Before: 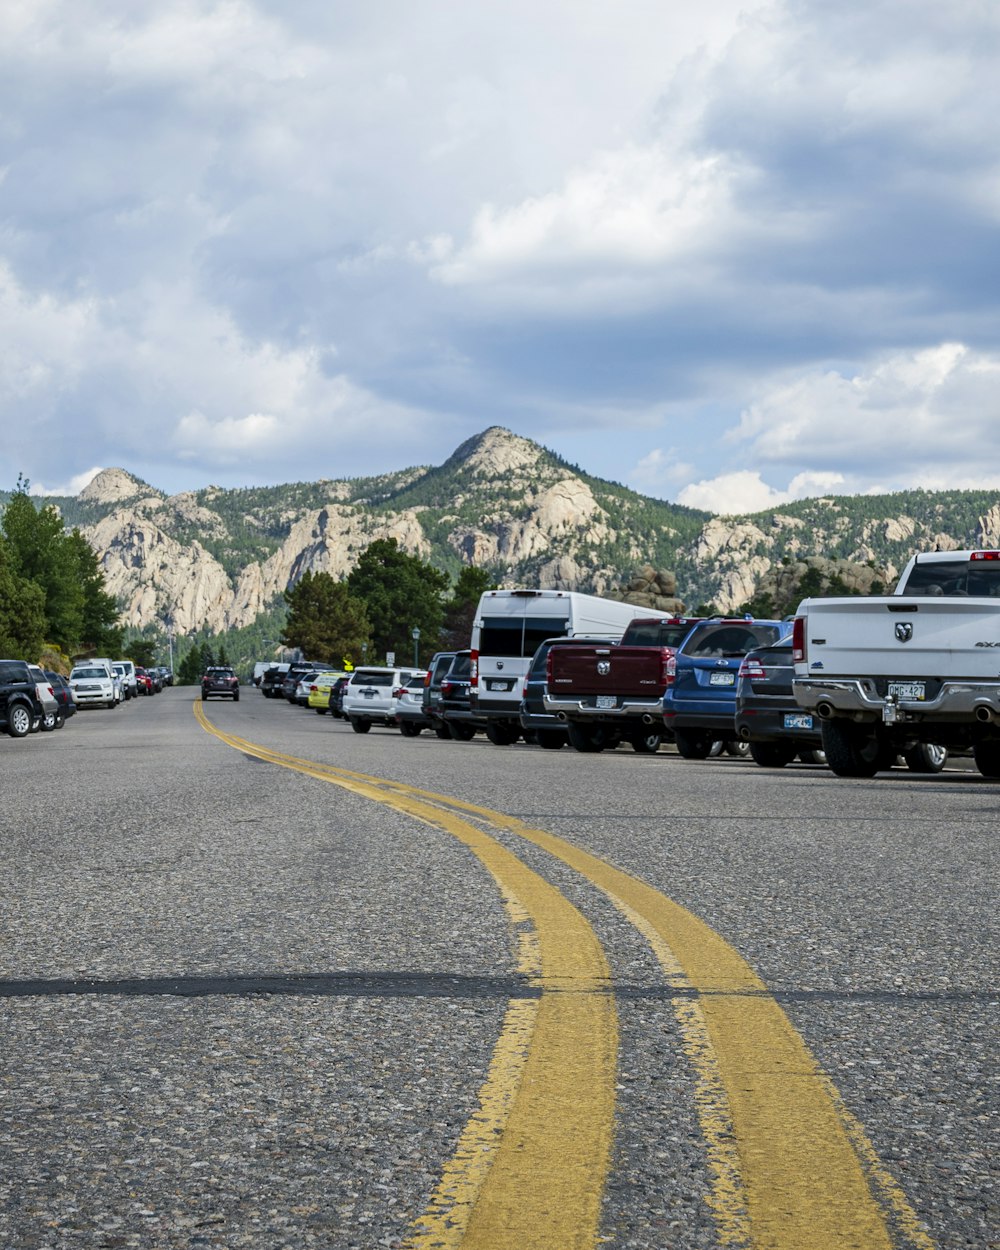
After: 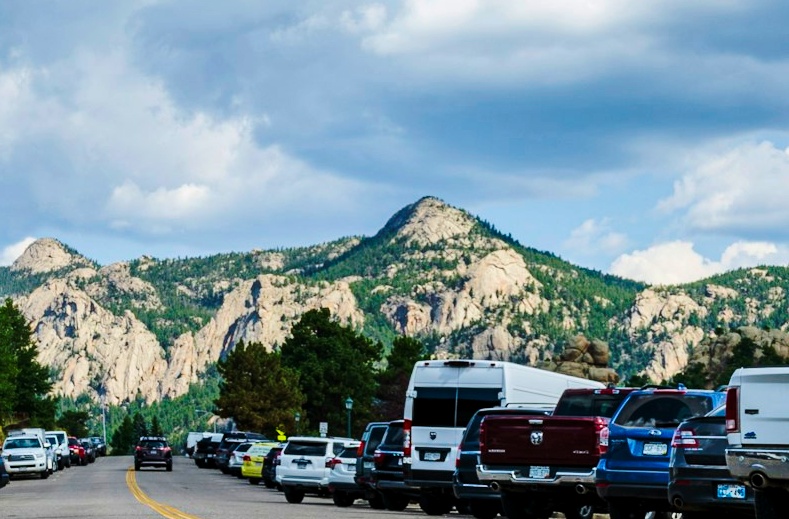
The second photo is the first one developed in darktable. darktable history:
contrast brightness saturation: contrast 0.1, brightness 0.039, saturation 0.085
crop: left 6.791%, top 18.478%, right 14.288%, bottom 39.974%
velvia: strength 14.6%
shadows and highlights: soften with gaussian
base curve: curves: ch0 [(0, 0) (0.073, 0.04) (0.157, 0.139) (0.492, 0.492) (0.758, 0.758) (1, 1)], preserve colors none
